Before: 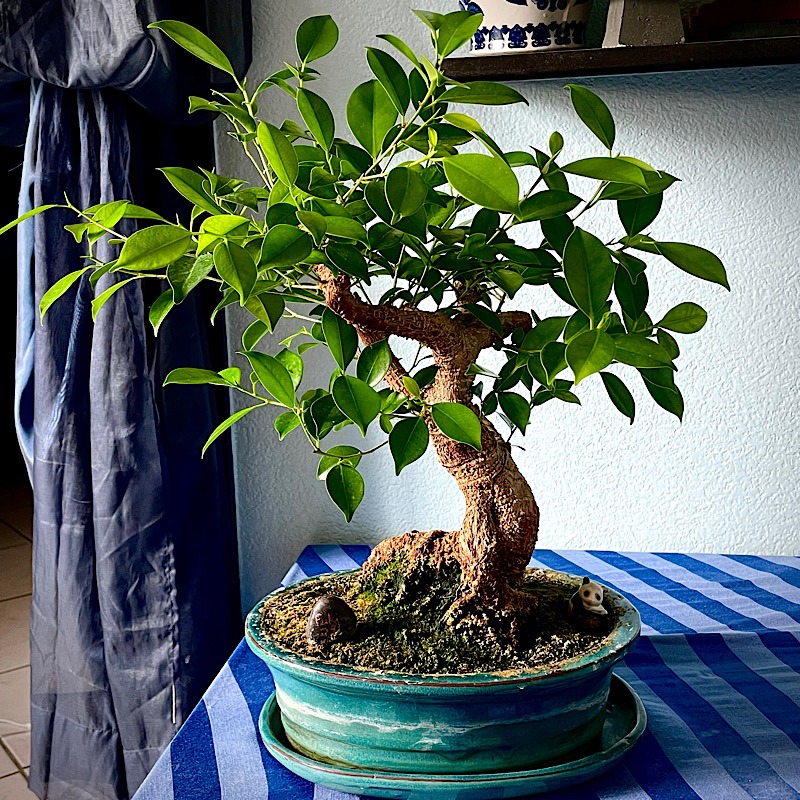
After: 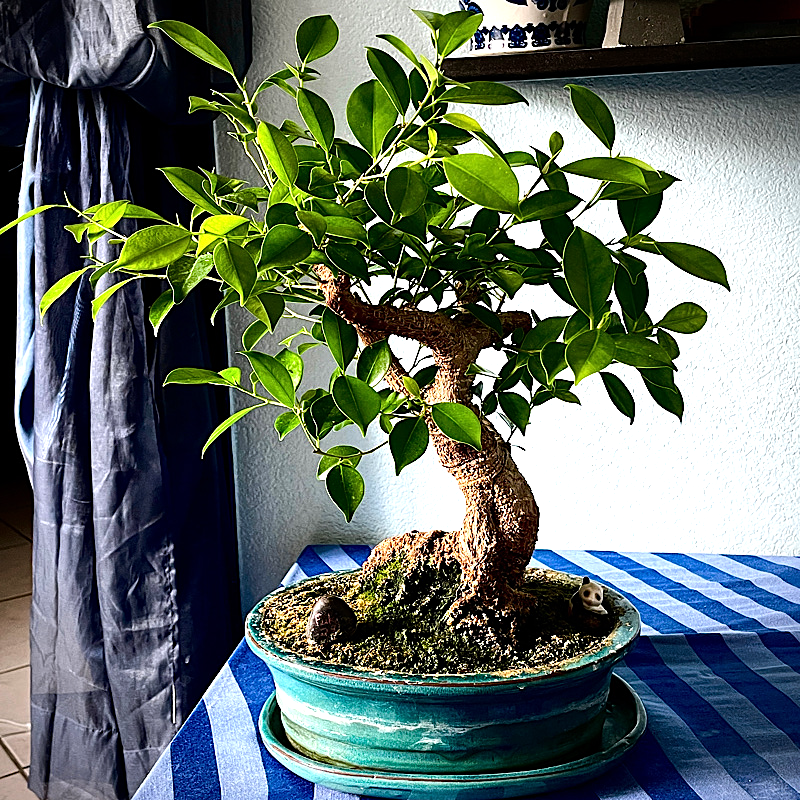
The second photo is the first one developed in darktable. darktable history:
tone equalizer: -8 EV -0.75 EV, -7 EV -0.7 EV, -6 EV -0.6 EV, -5 EV -0.4 EV, -3 EV 0.4 EV, -2 EV 0.6 EV, -1 EV 0.7 EV, +0 EV 0.75 EV, edges refinement/feathering 500, mask exposure compensation -1.57 EV, preserve details no
sharpen: amount 0.2
